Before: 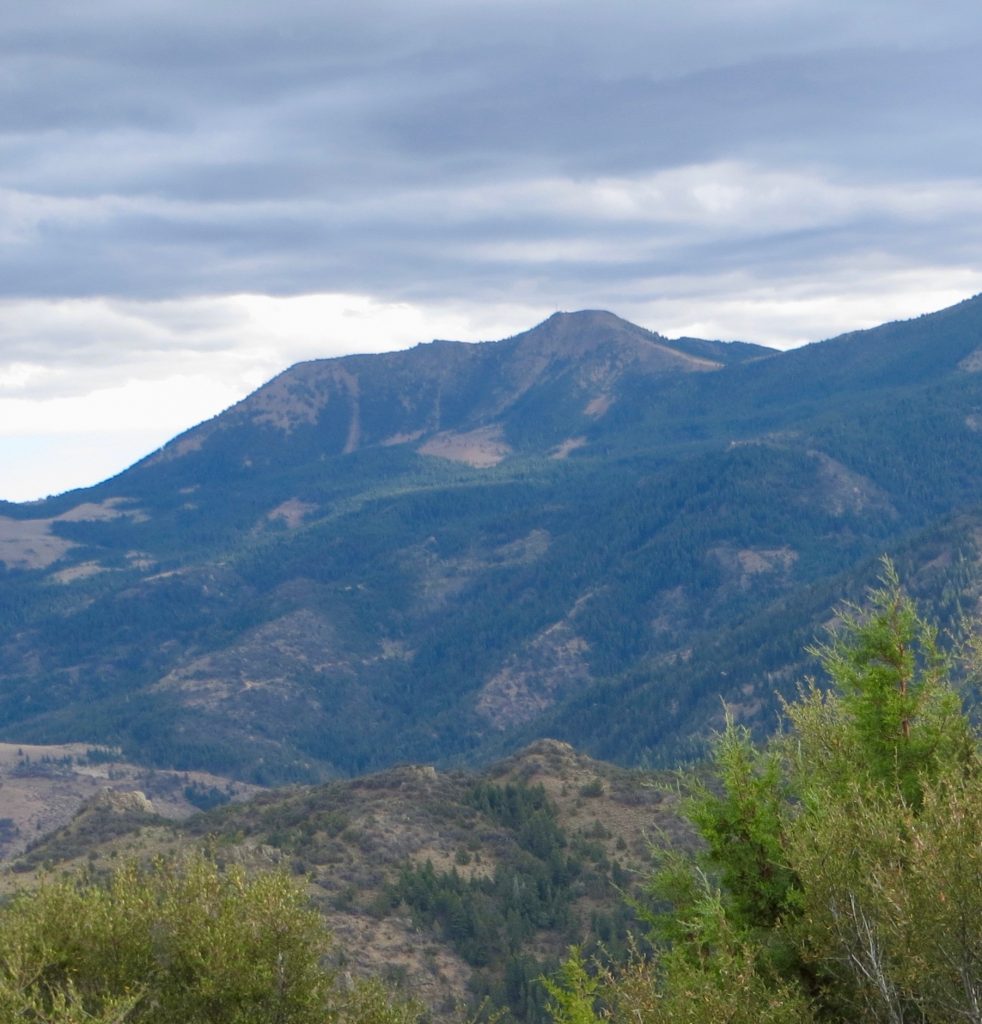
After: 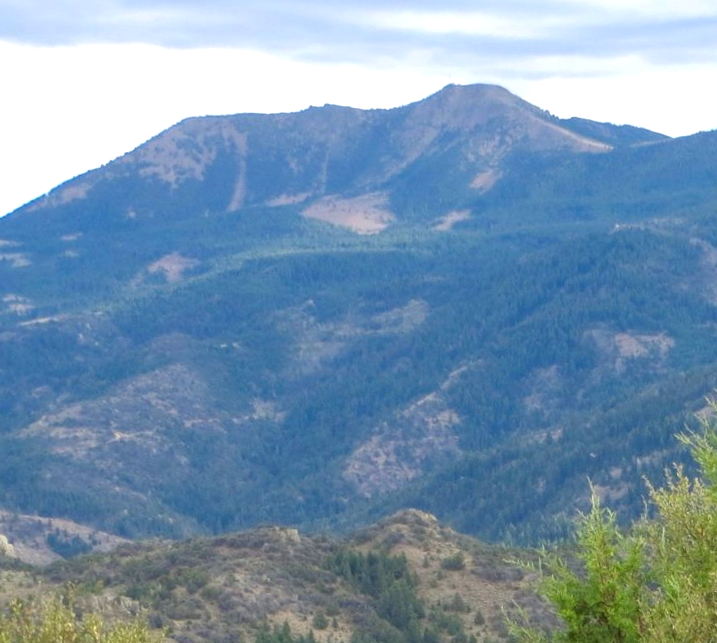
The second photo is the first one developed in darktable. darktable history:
crop and rotate: angle -3.72°, left 9.747%, top 21.018%, right 12.412%, bottom 11.965%
exposure: black level correction 0, exposure 0.698 EV, compensate highlight preservation false
